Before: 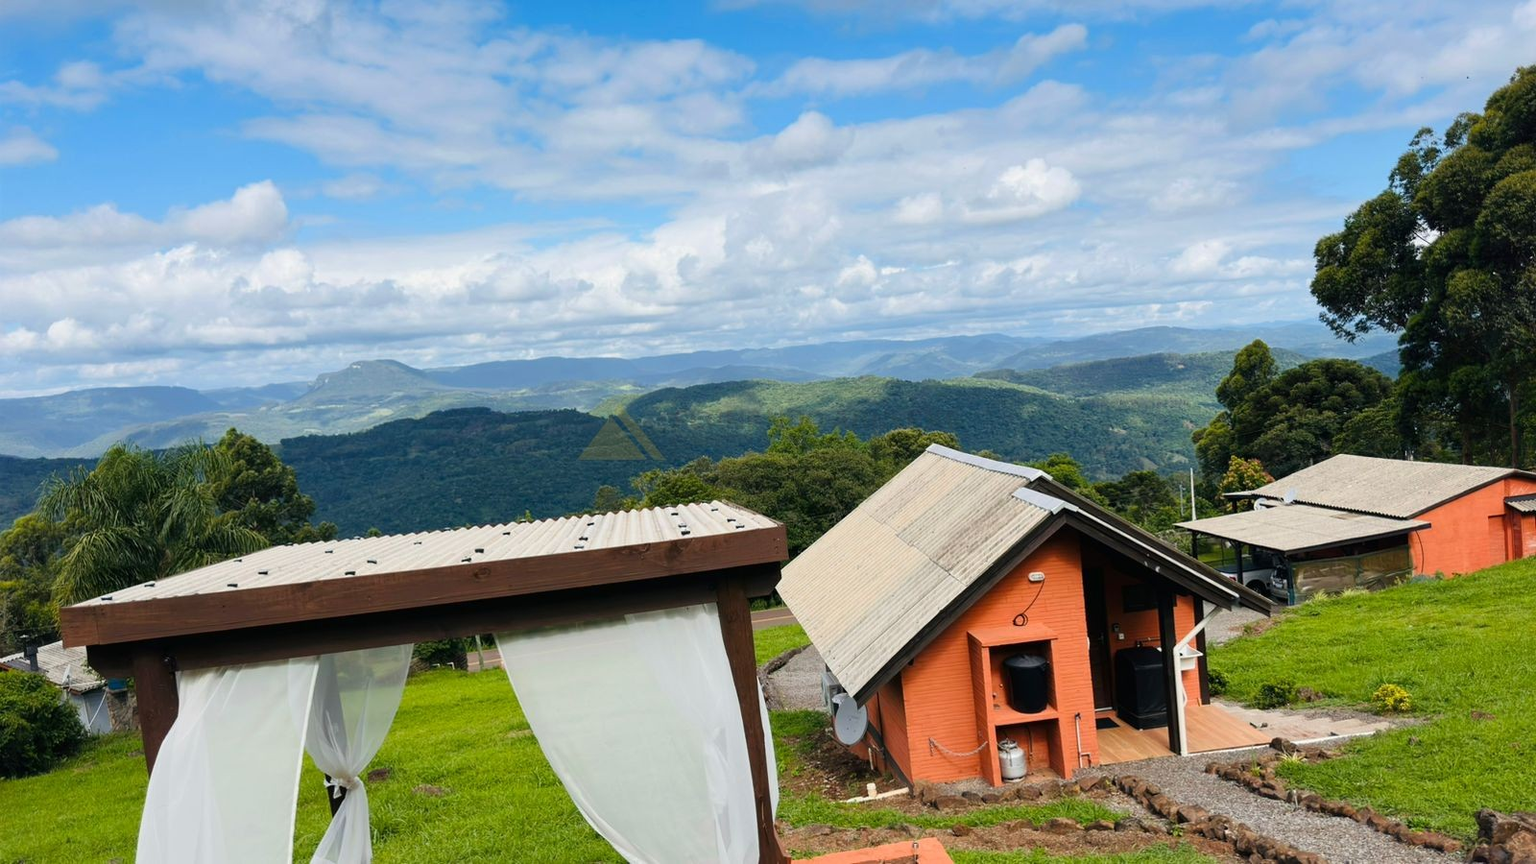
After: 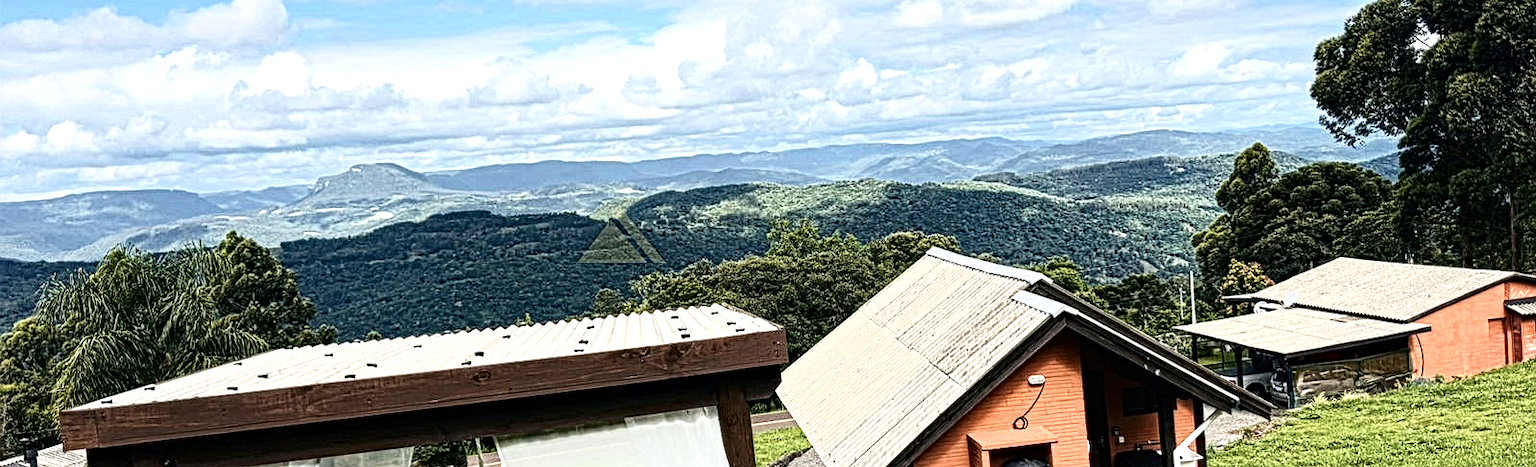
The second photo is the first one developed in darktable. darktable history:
haze removal: compatibility mode true, adaptive false
exposure: exposure 0.575 EV, compensate highlight preservation false
contrast brightness saturation: contrast 0.251, saturation -0.322
crop and rotate: top 22.823%, bottom 23.056%
local contrast: mode bilateral grid, contrast 20, coarseness 3, detail 299%, midtone range 0.2
color zones: curves: ch0 [(0, 0.5) (0.143, 0.5) (0.286, 0.5) (0.429, 0.5) (0.62, 0.489) (0.714, 0.445) (0.844, 0.496) (1, 0.5)]; ch1 [(0, 0.5) (0.143, 0.5) (0.286, 0.5) (0.429, 0.5) (0.571, 0.5) (0.714, 0.523) (0.857, 0.5) (1, 0.5)]
